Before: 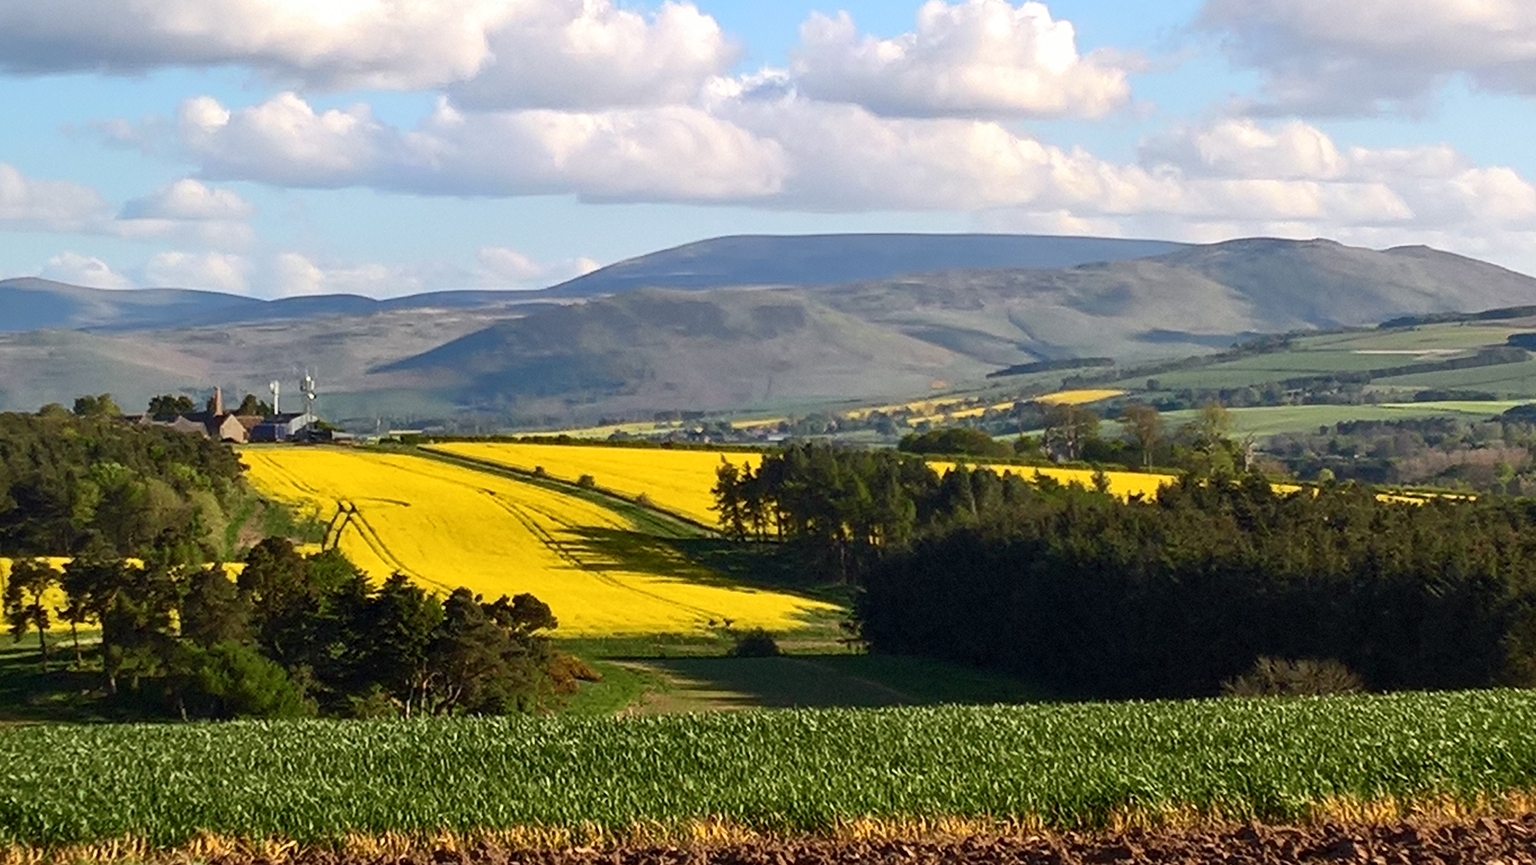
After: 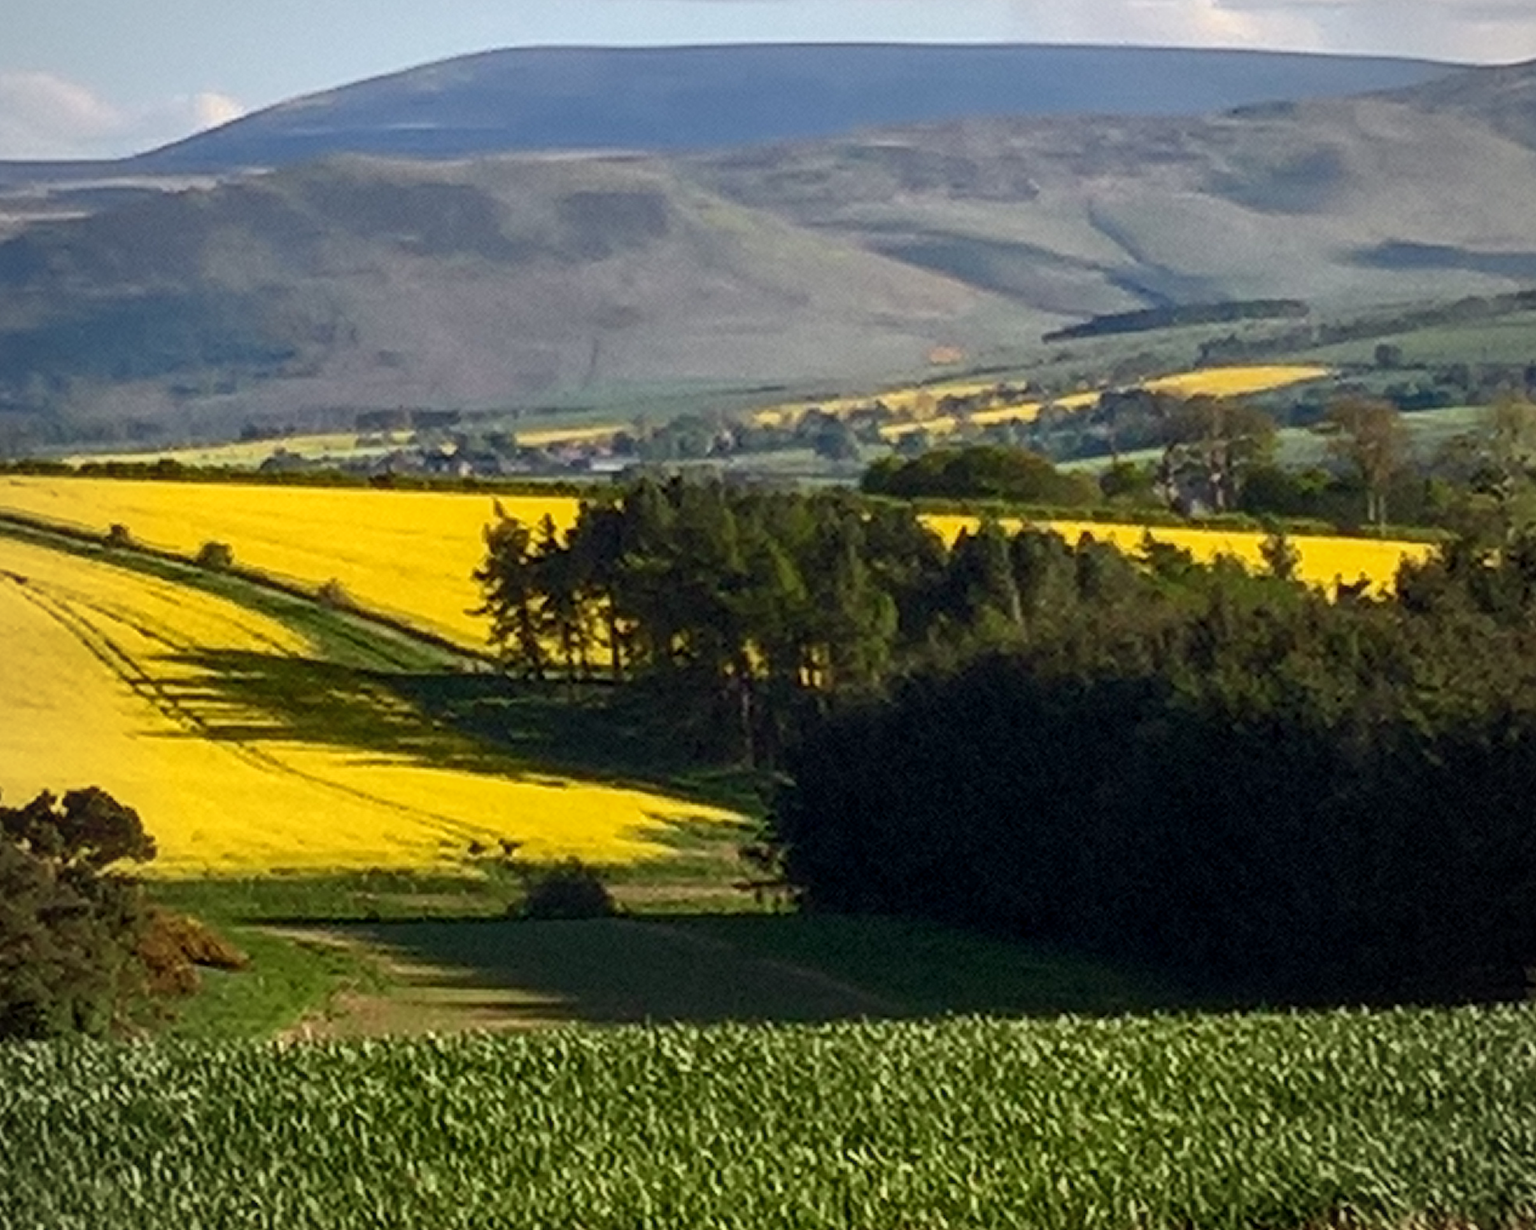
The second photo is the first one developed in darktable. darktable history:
contrast equalizer: octaves 7, y [[0.511, 0.558, 0.631, 0.632, 0.559, 0.512], [0.5 ×6], [0.507, 0.559, 0.627, 0.644, 0.647, 0.647], [0 ×6], [0 ×6]], mix -0.206
crop: left 31.4%, top 24.627%, right 20.251%, bottom 6.535%
local contrast: on, module defaults
tone equalizer: on, module defaults
vignetting: fall-off radius 83.09%
